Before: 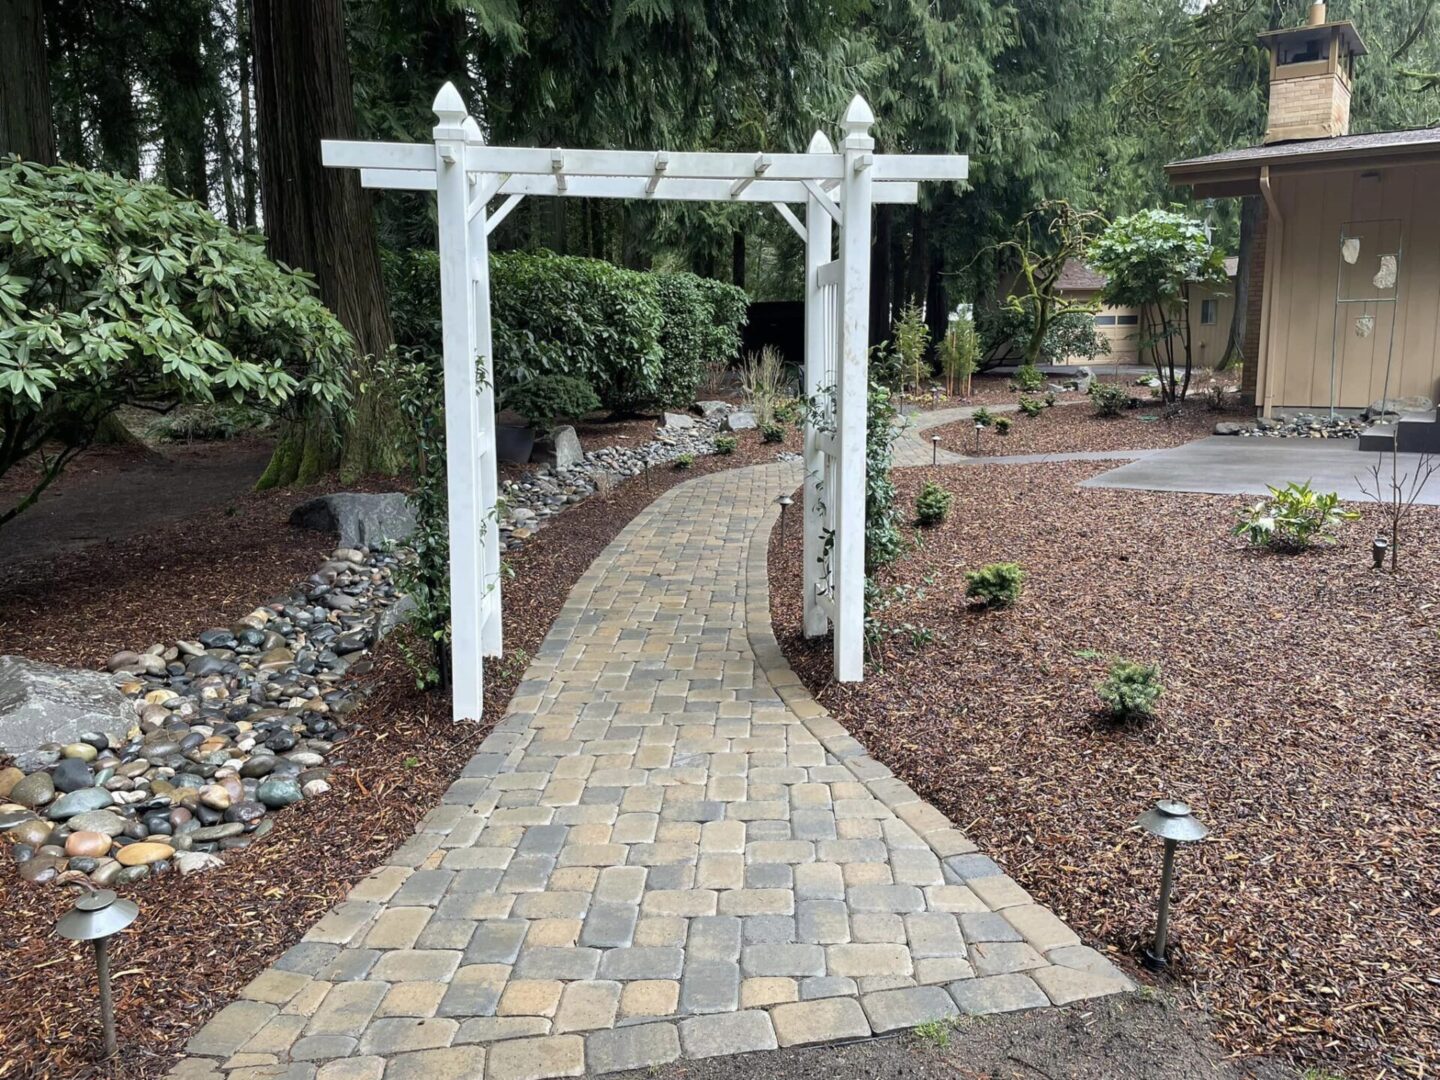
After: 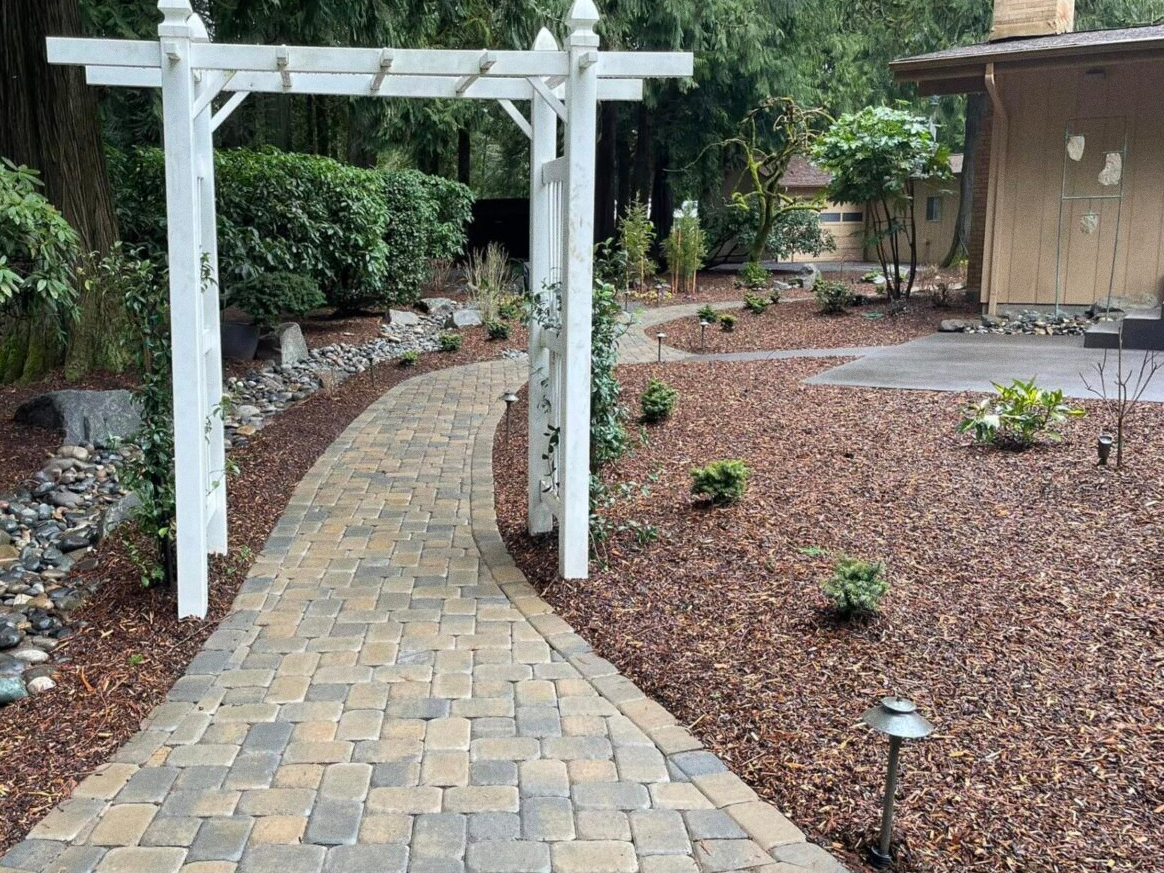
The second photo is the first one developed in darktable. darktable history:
grain: coarseness 0.09 ISO
crop: left 19.159%, top 9.58%, bottom 9.58%
